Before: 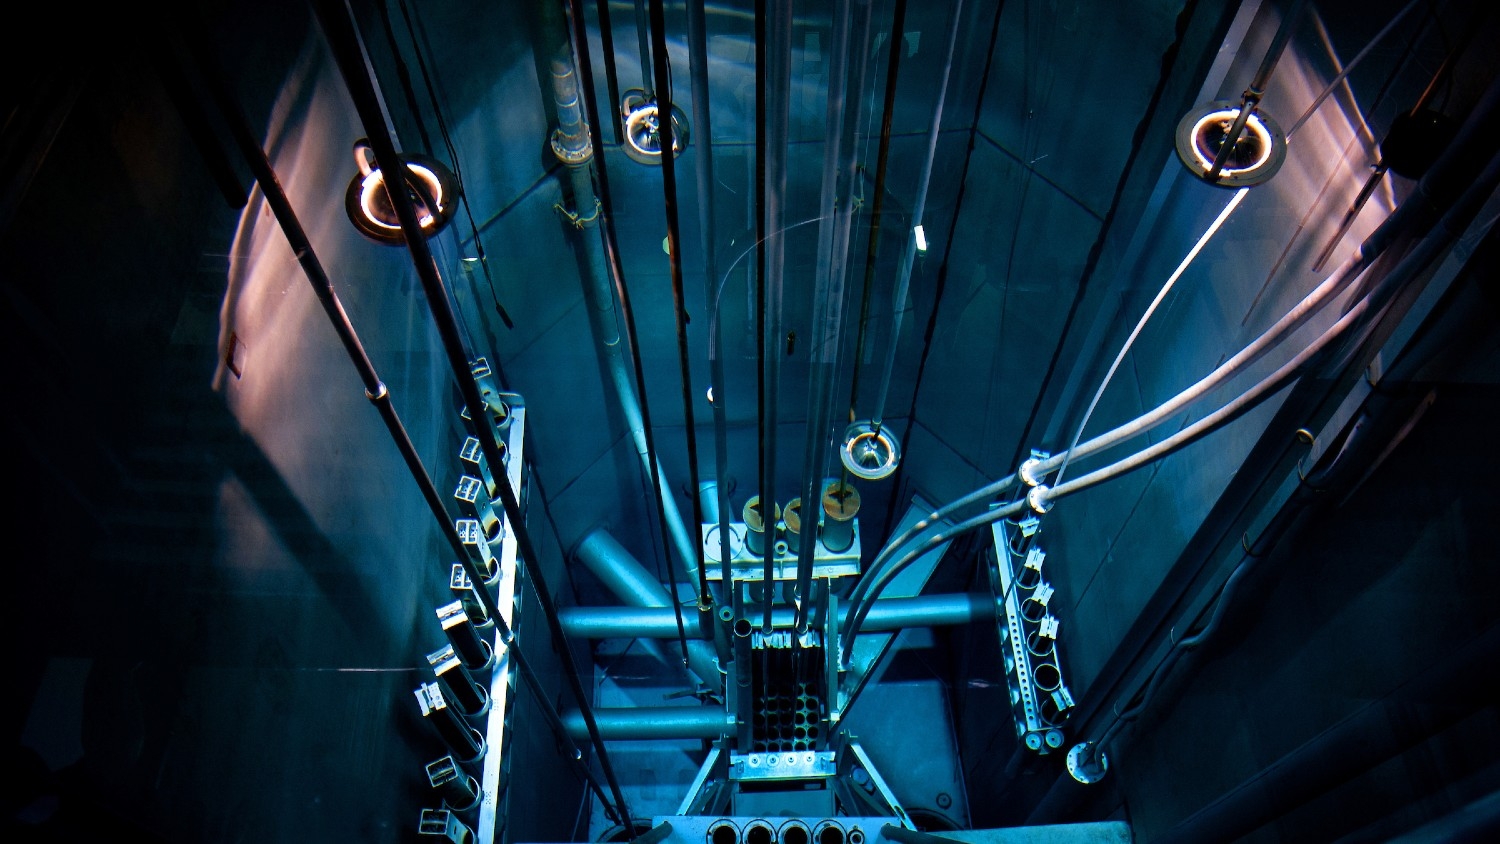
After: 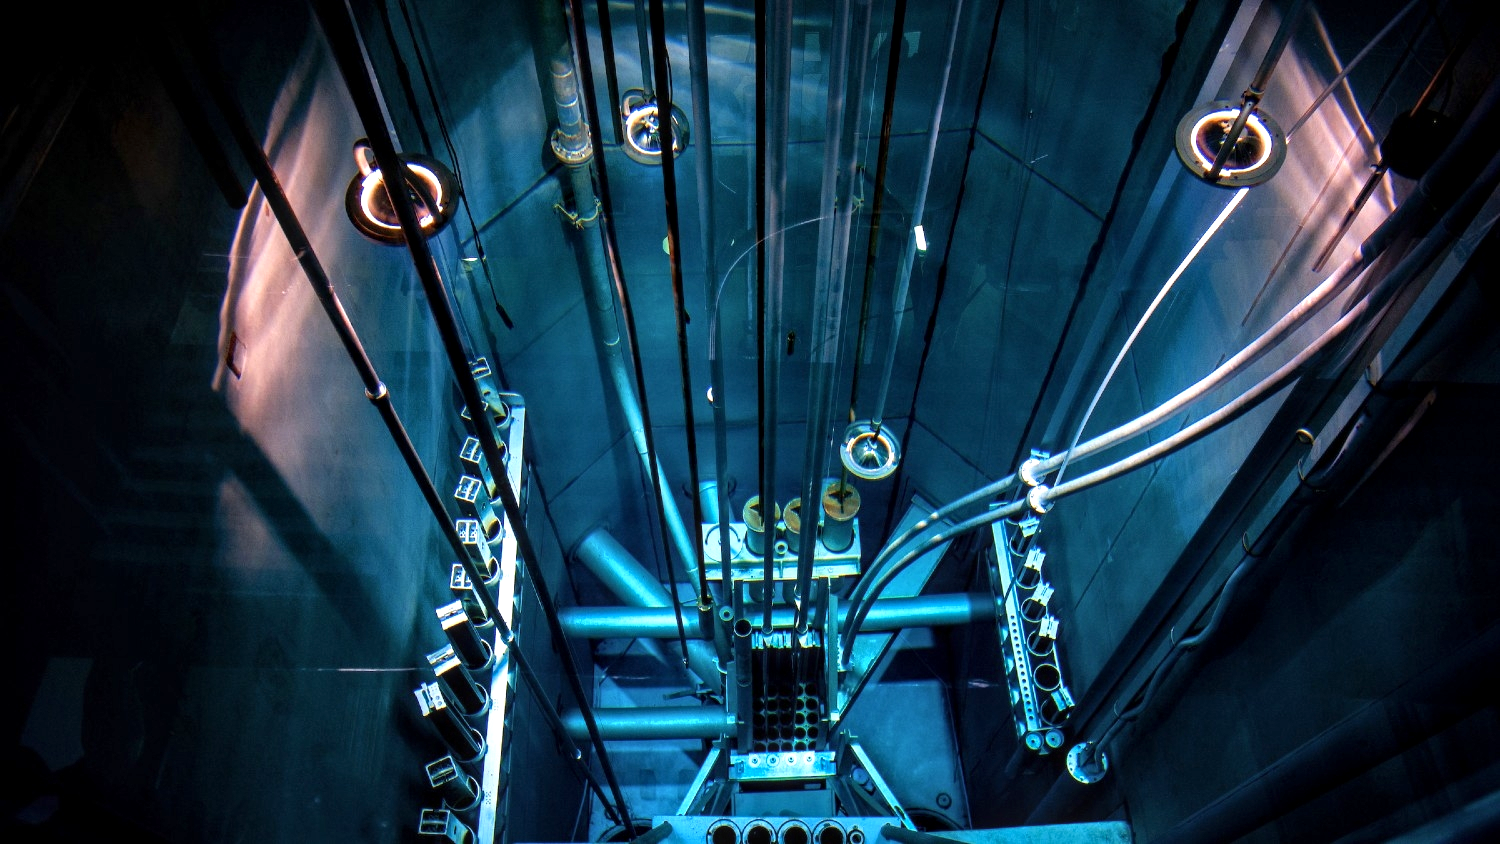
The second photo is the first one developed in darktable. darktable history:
local contrast: on, module defaults
exposure: black level correction 0, exposure 0.499 EV, compensate highlight preservation false
